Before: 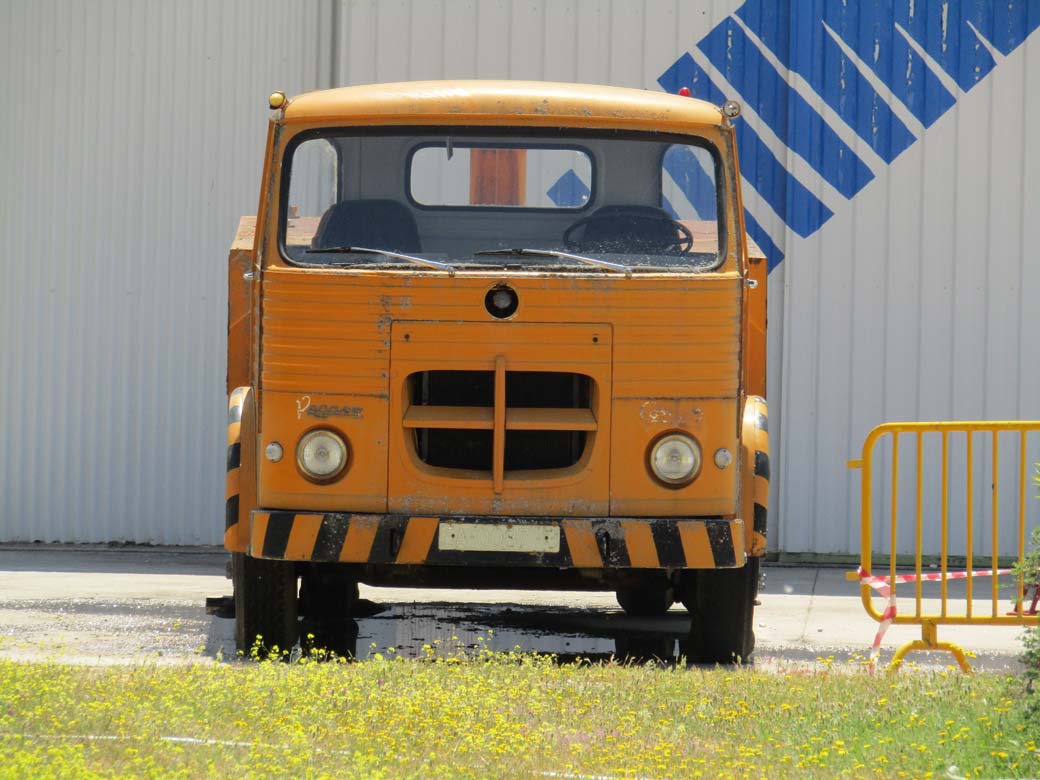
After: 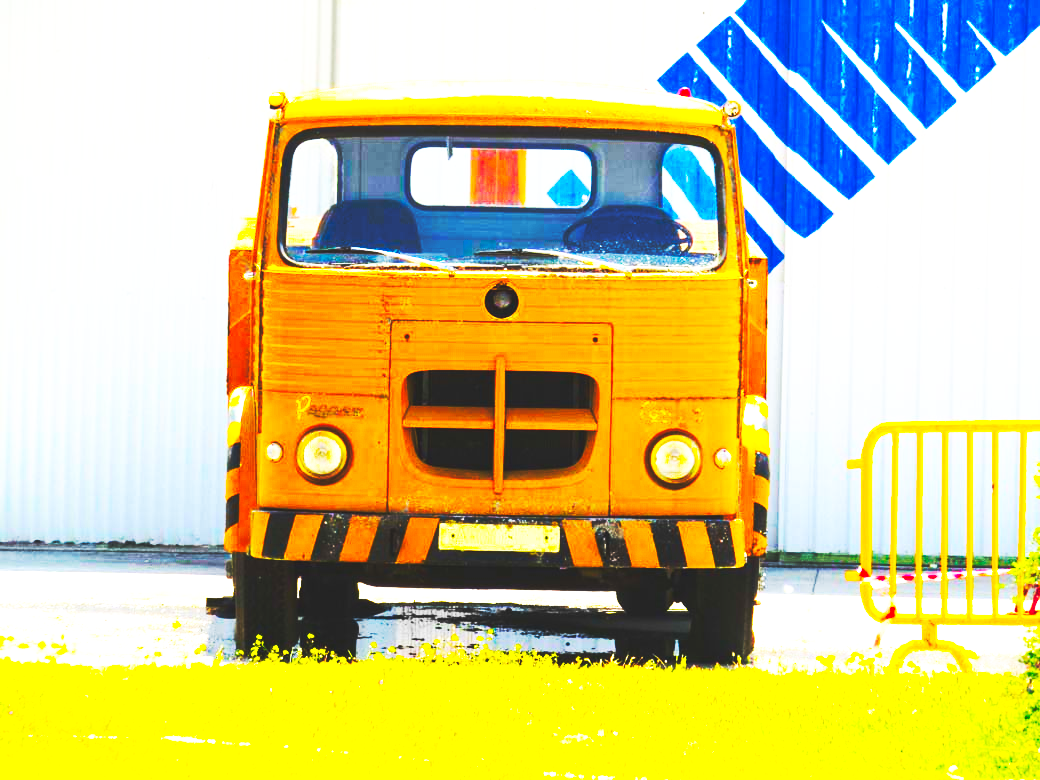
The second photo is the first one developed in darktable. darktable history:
color balance rgb: linear chroma grading › global chroma 20%, perceptual saturation grading › global saturation 65%, perceptual saturation grading › highlights 50%, perceptual saturation grading › shadows 30%, perceptual brilliance grading › global brilliance 12%, perceptual brilliance grading › highlights 15%, global vibrance 20%
base curve: curves: ch0 [(0, 0.015) (0.085, 0.116) (0.134, 0.298) (0.19, 0.545) (0.296, 0.764) (0.599, 0.982) (1, 1)], preserve colors none
levels: levels [0.016, 0.5, 0.996]
